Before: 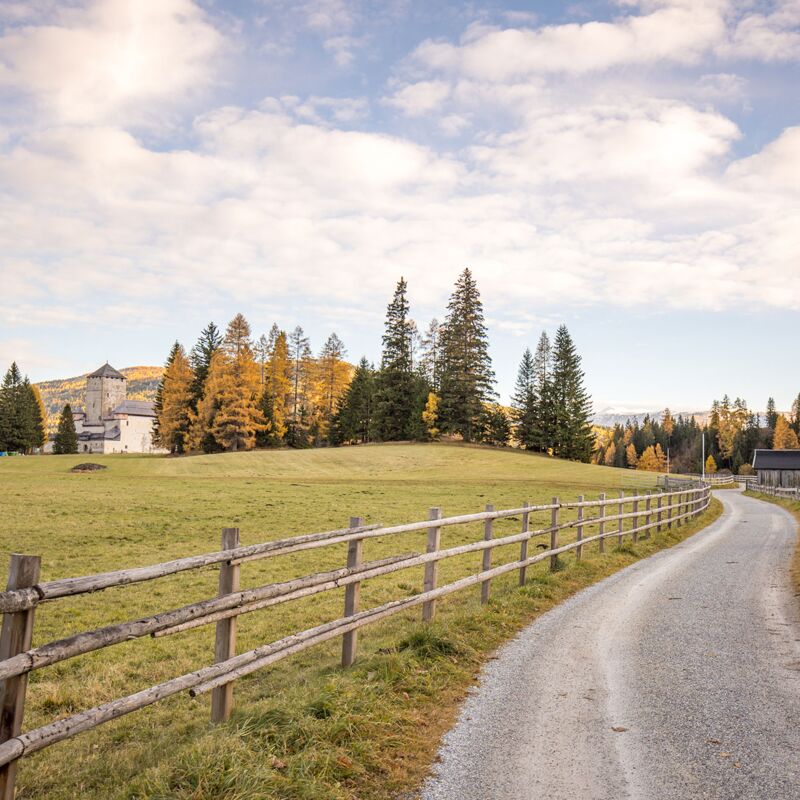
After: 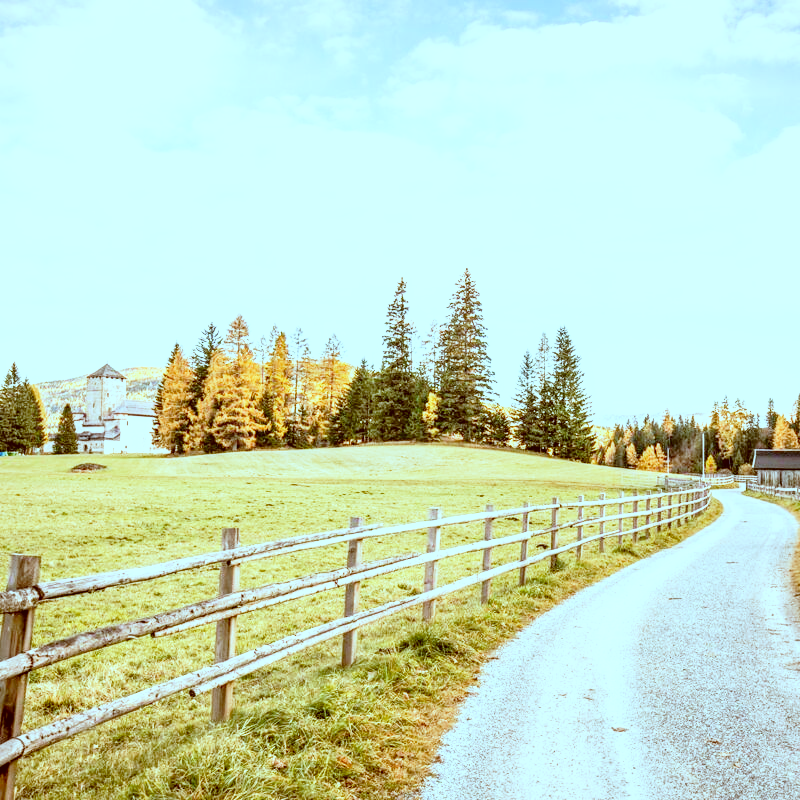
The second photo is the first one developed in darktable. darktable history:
color correction: highlights a* -14.62, highlights b* -16.22, shadows a* 10.12, shadows b* 29.4
base curve: curves: ch0 [(0, 0) (0.012, 0.01) (0.073, 0.168) (0.31, 0.711) (0.645, 0.957) (1, 1)], preserve colors none
local contrast: on, module defaults
